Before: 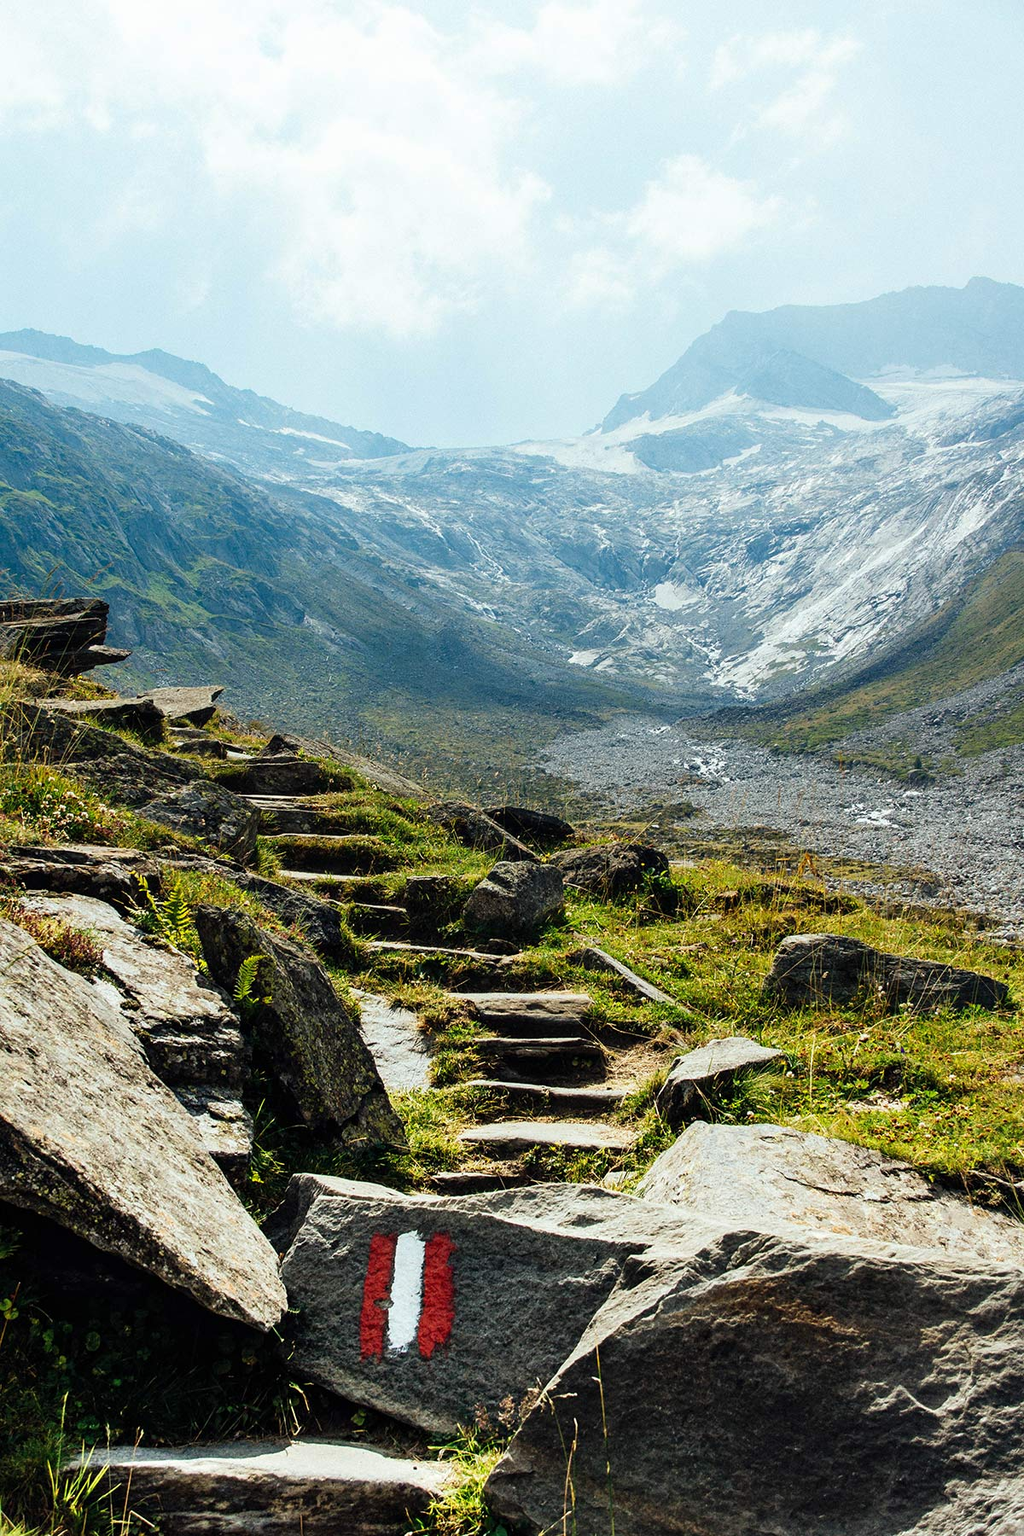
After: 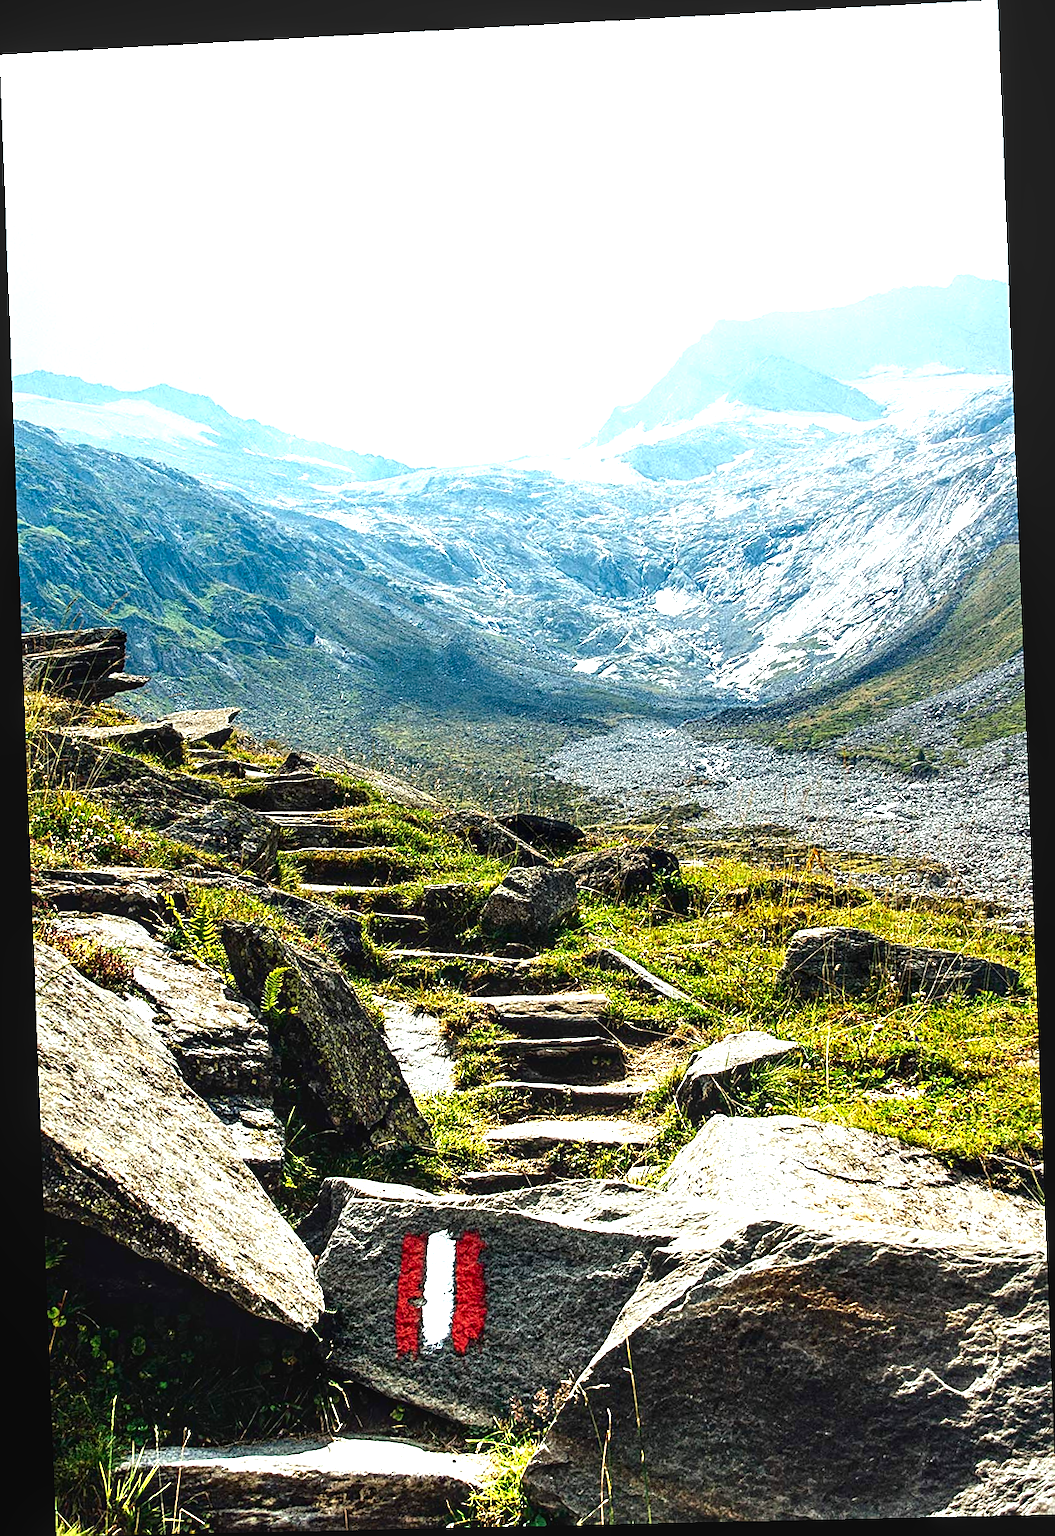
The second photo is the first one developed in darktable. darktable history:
exposure: black level correction 0, exposure 1 EV, compensate exposure bias true, compensate highlight preservation false
contrast brightness saturation: contrast 0.07, brightness -0.13, saturation 0.06
rotate and perspective: rotation -2.22°, lens shift (horizontal) -0.022, automatic cropping off
local contrast: on, module defaults
sharpen: on, module defaults
